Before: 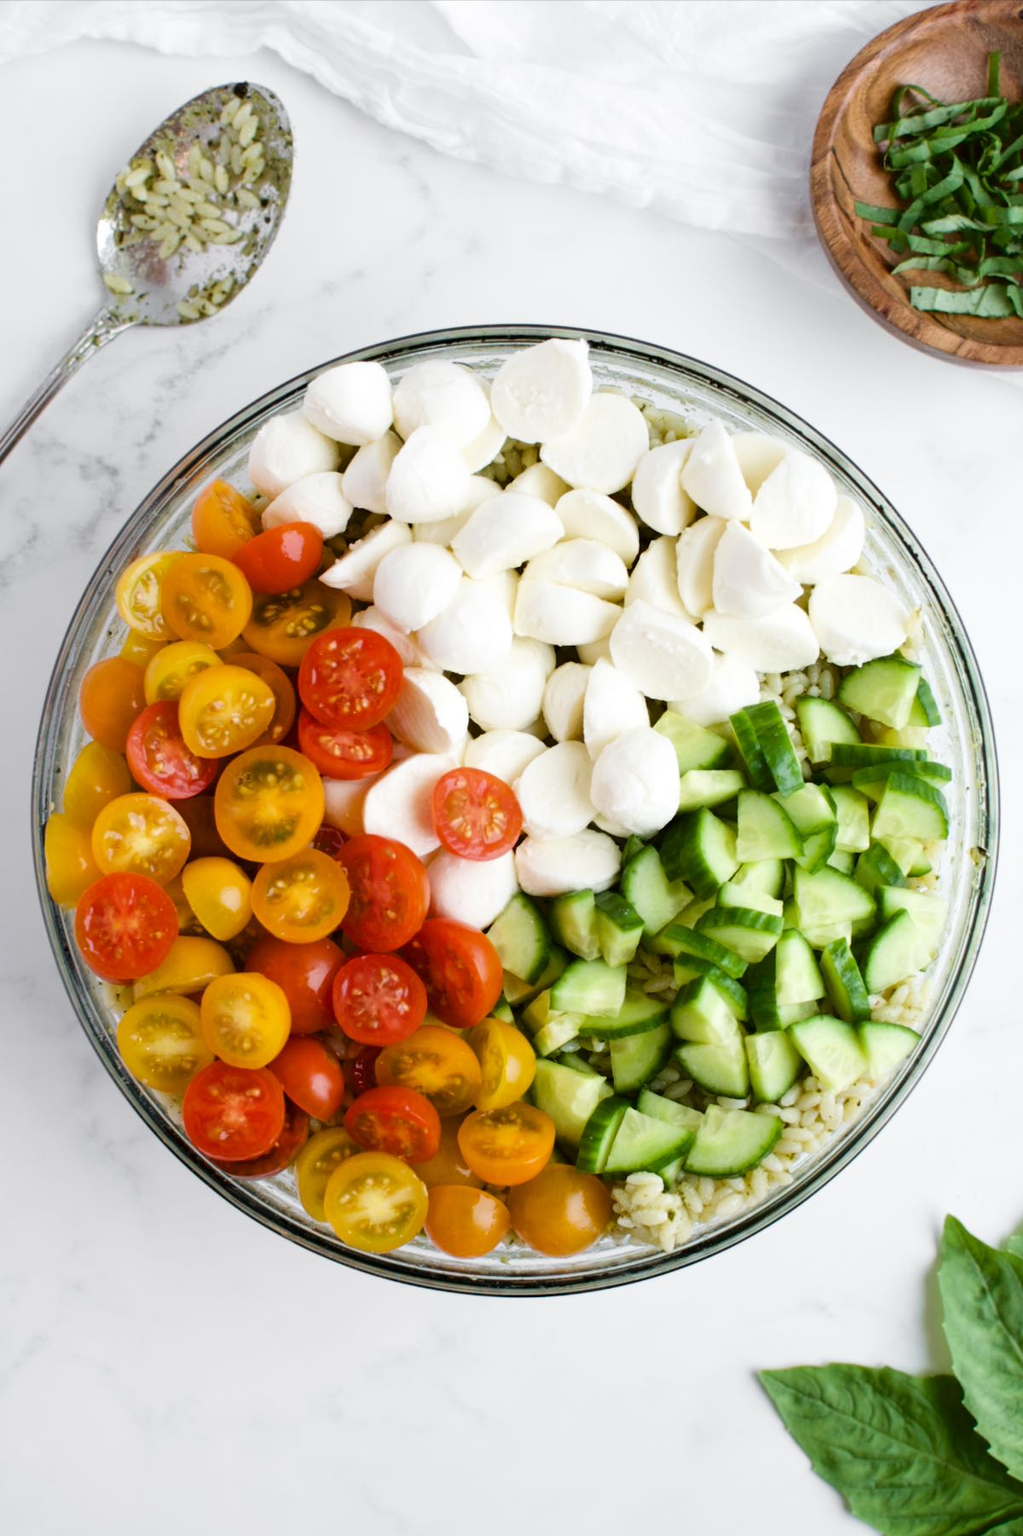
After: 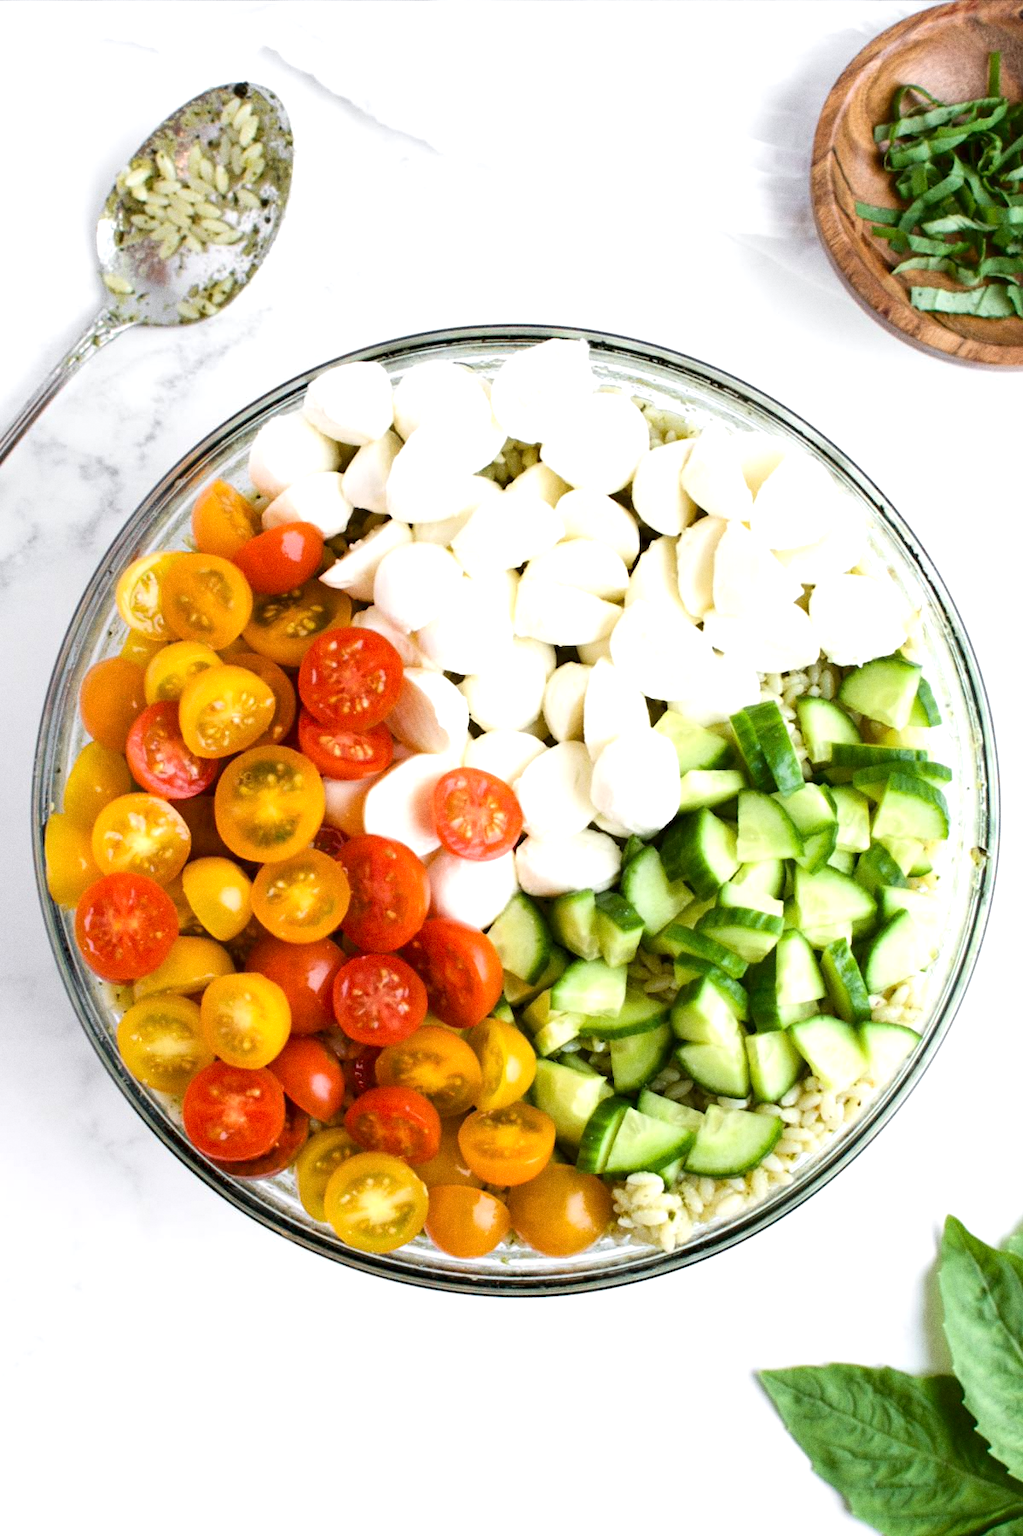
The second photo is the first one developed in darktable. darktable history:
exposure: black level correction 0.001, exposure 0.5 EV, compensate exposure bias true, compensate highlight preservation false
grain: coarseness 0.09 ISO
